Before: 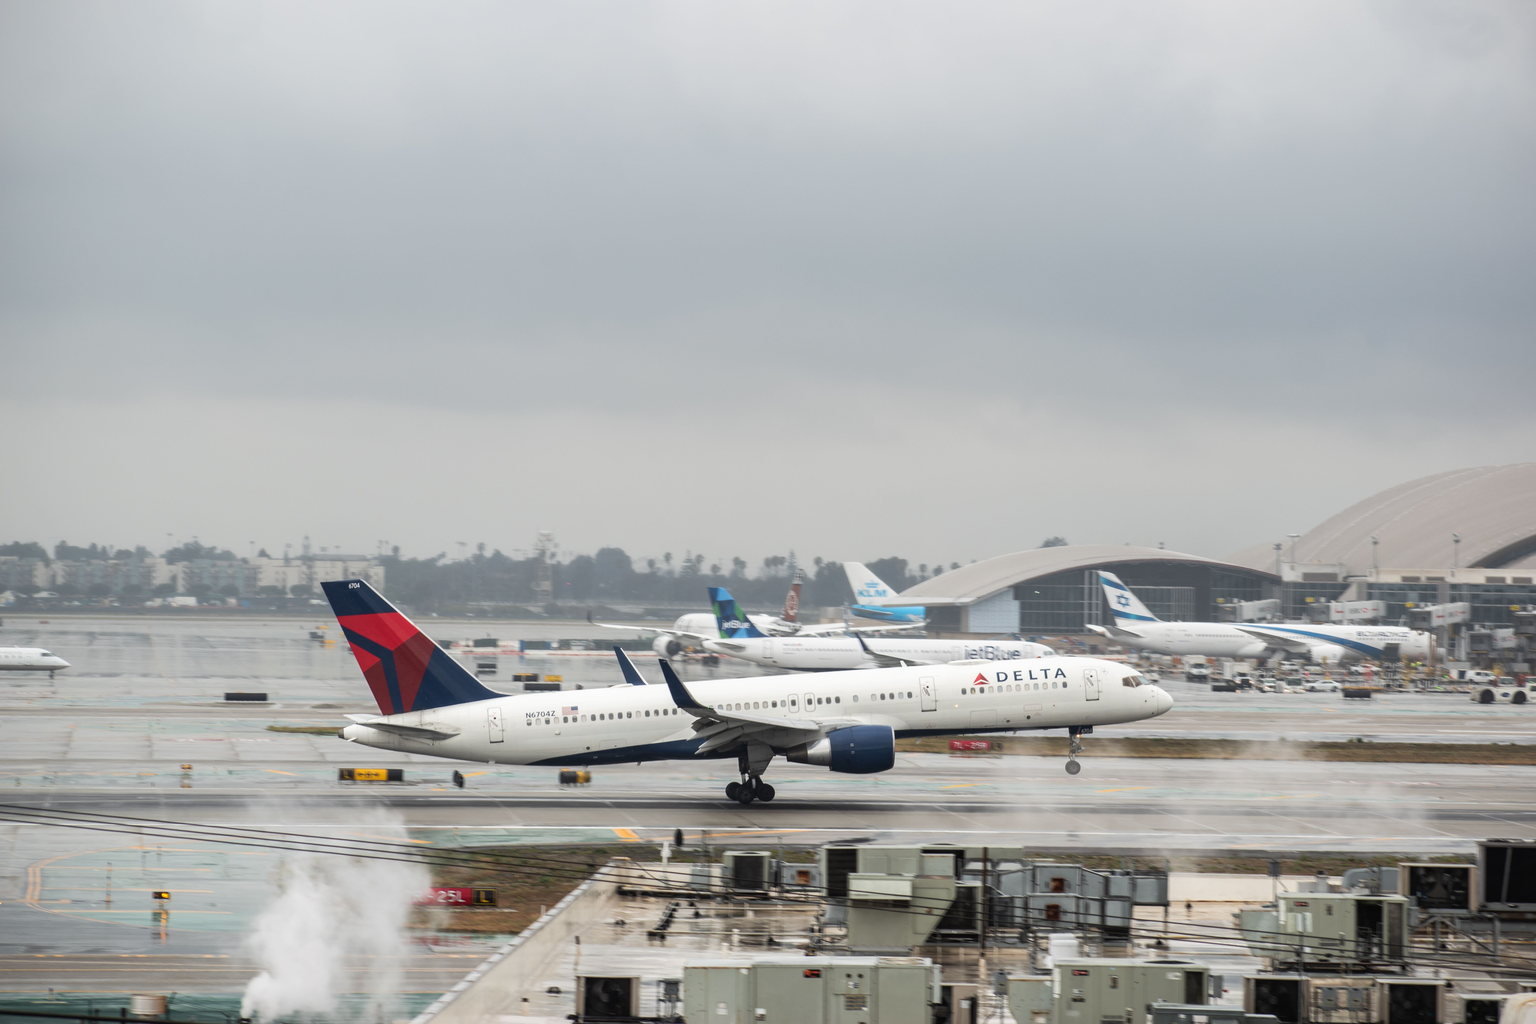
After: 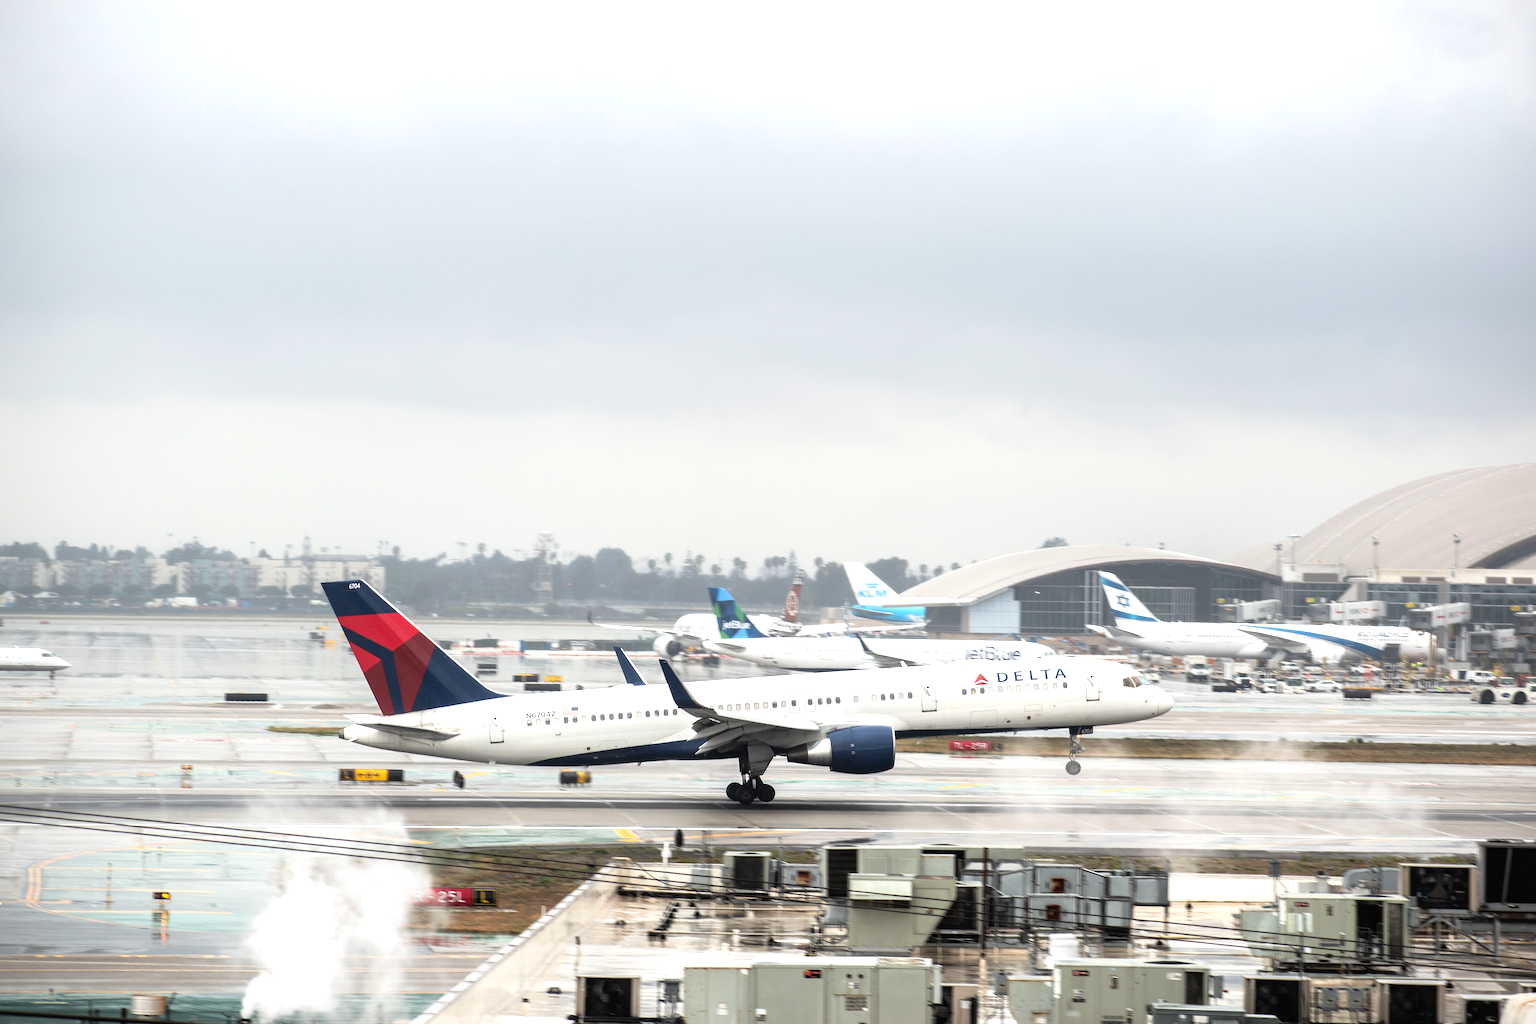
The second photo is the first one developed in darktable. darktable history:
tone equalizer: -8 EV -0.754 EV, -7 EV -0.666 EV, -6 EV -0.569 EV, -5 EV -0.402 EV, -3 EV 0.369 EV, -2 EV 0.6 EV, -1 EV 0.678 EV, +0 EV 0.74 EV
sharpen: amount 0.204
